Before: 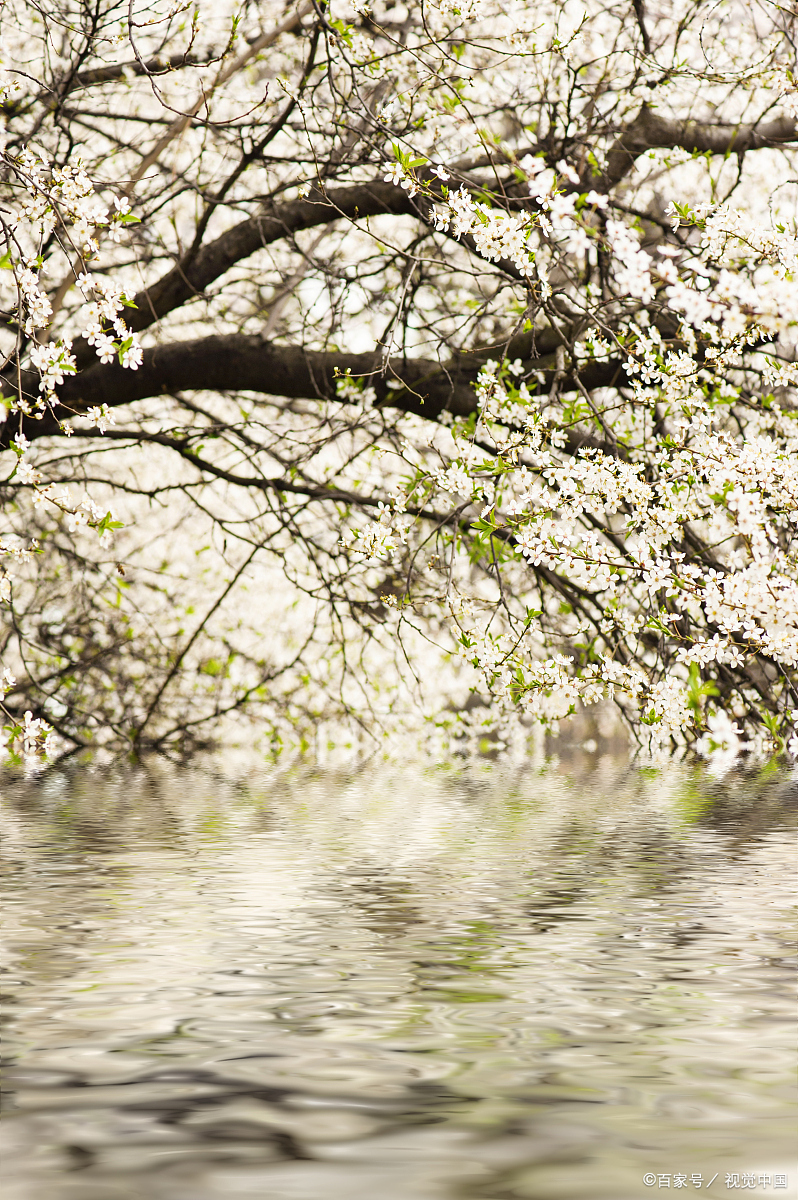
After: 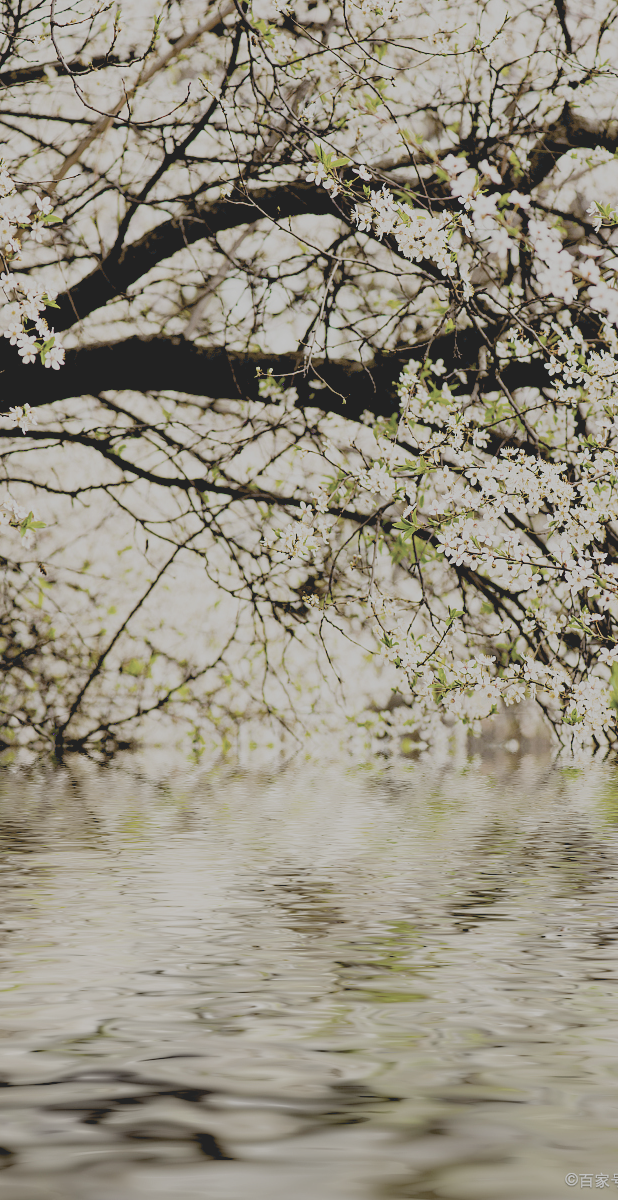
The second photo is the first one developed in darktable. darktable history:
exposure: black level correction 0.047, exposure 0.013 EV, compensate highlight preservation false
crop: left 9.88%, right 12.664%
contrast brightness saturation: contrast -0.26, saturation -0.43
filmic rgb: black relative exposure -8.15 EV, white relative exposure 3.76 EV, hardness 4.46
